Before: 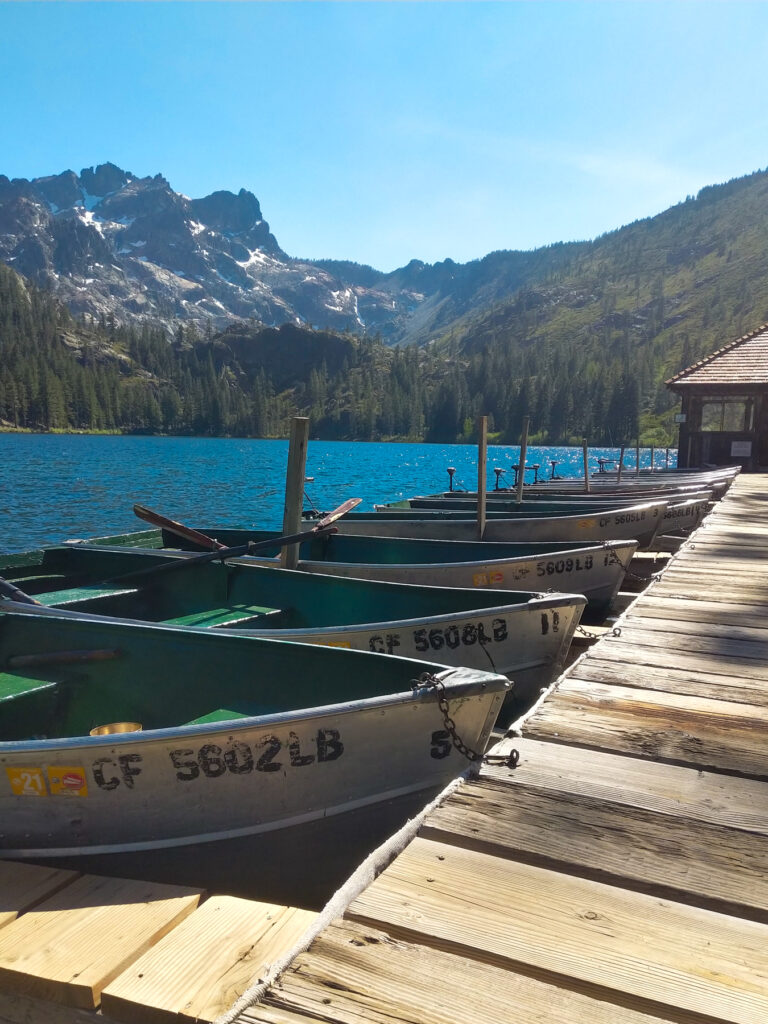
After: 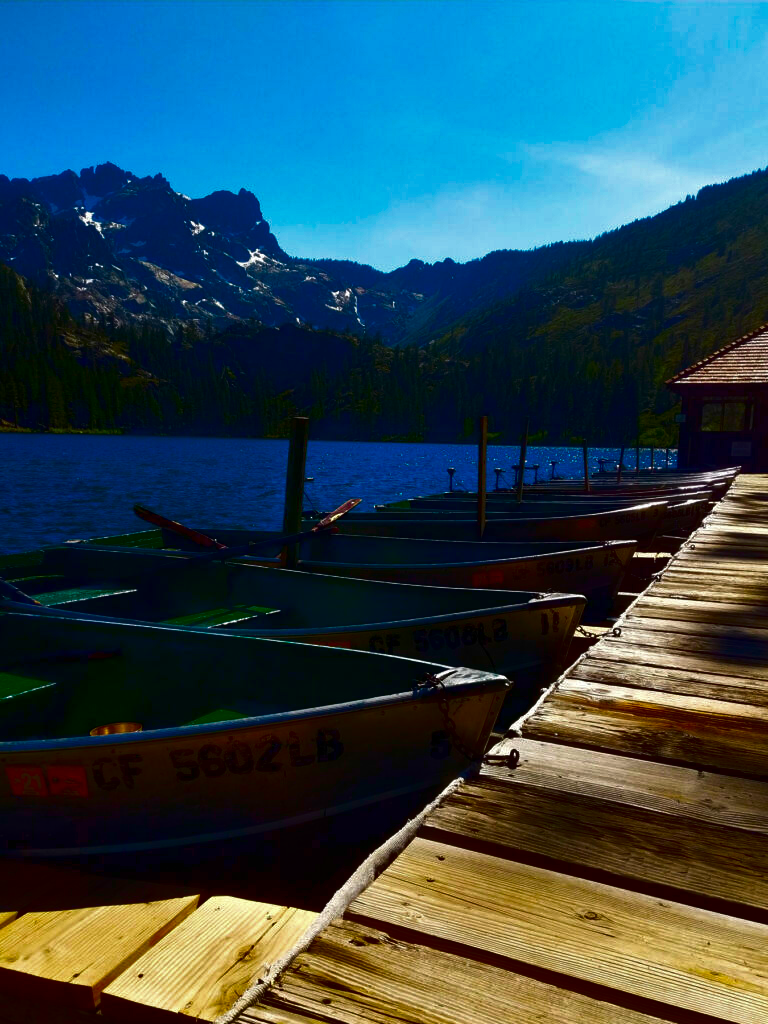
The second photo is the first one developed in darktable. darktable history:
contrast brightness saturation: brightness -0.989, saturation 0.99
